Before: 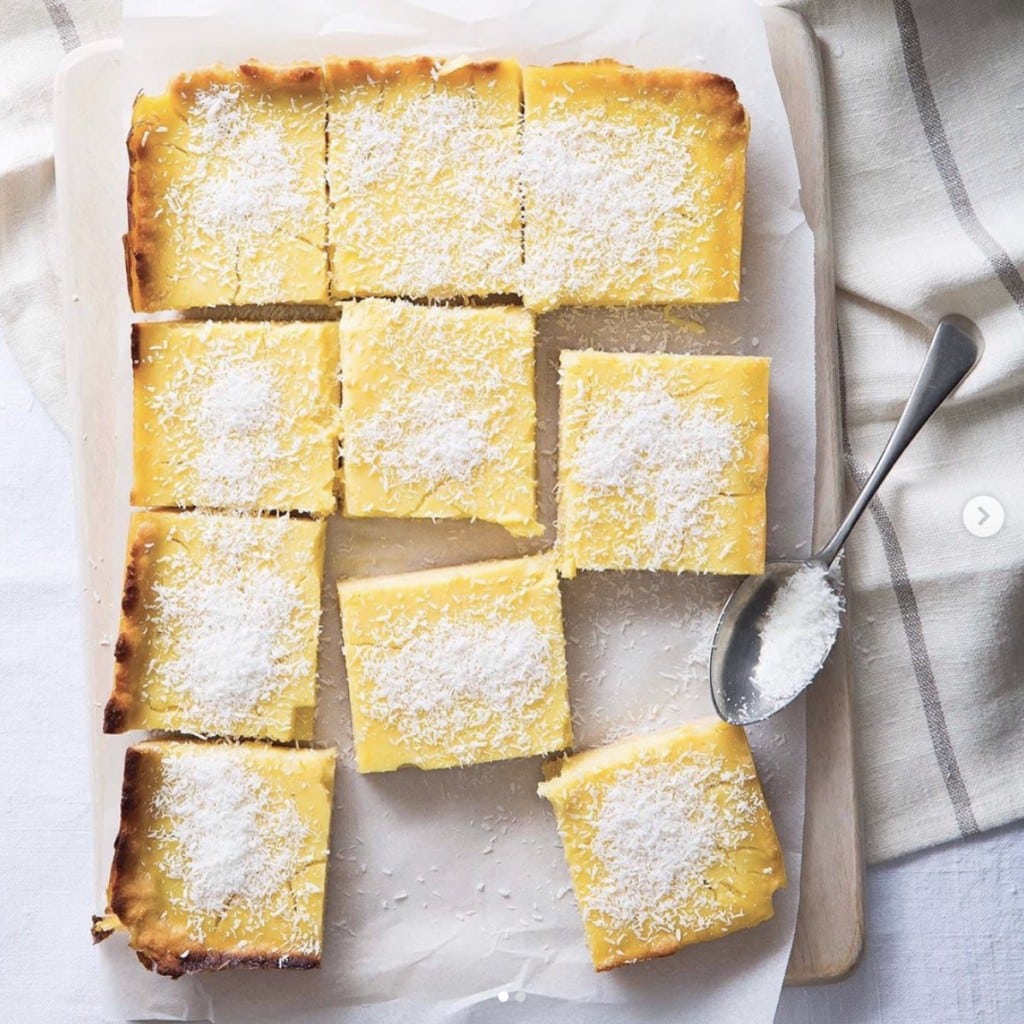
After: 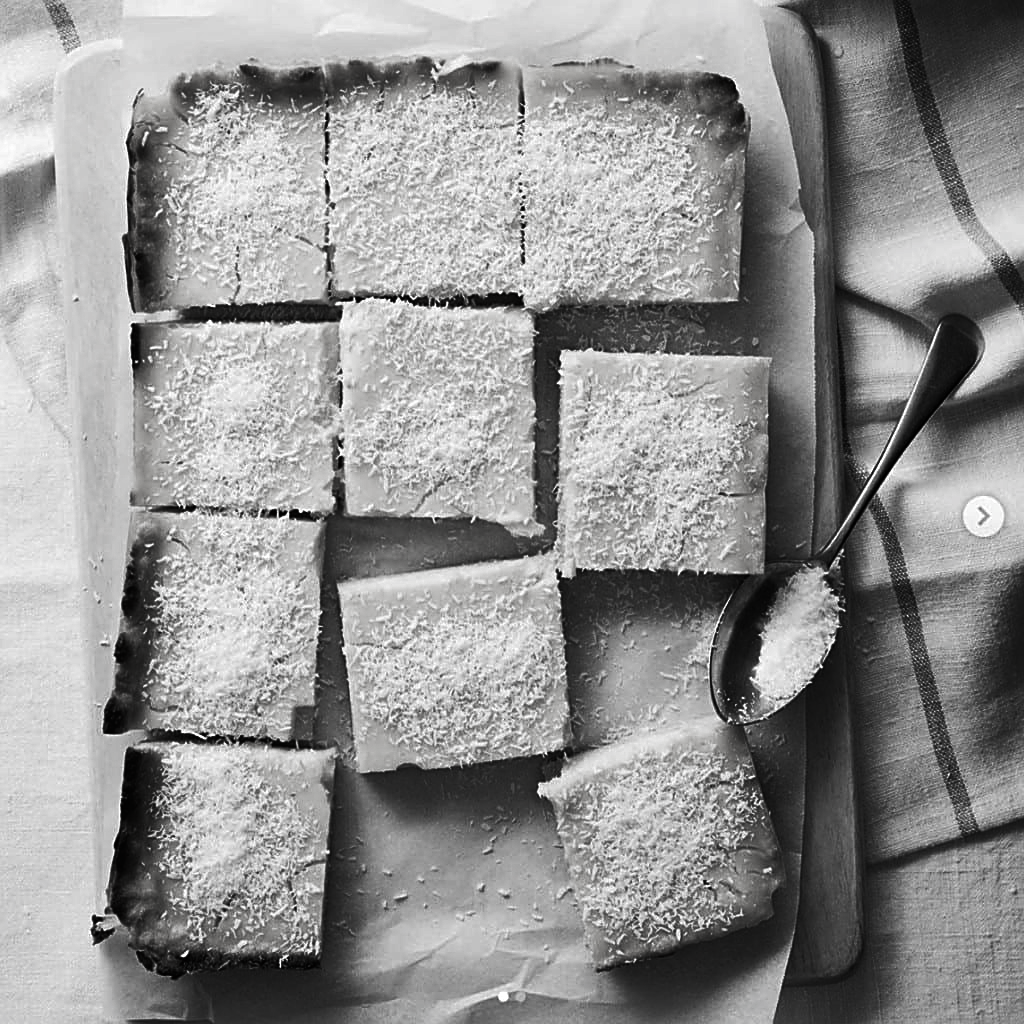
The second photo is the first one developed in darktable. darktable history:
tone curve: curves: ch0 [(0, 0) (0.003, 0.006) (0.011, 0.01) (0.025, 0.017) (0.044, 0.029) (0.069, 0.043) (0.1, 0.064) (0.136, 0.091) (0.177, 0.128) (0.224, 0.162) (0.277, 0.206) (0.335, 0.258) (0.399, 0.324) (0.468, 0.404) (0.543, 0.499) (0.623, 0.595) (0.709, 0.693) (0.801, 0.786) (0.898, 0.883) (1, 1)], preserve colors none
contrast brightness saturation: contrast -0.026, brightness -0.6, saturation -0.987
levels: levels [0, 0.474, 0.947]
sharpen: on, module defaults
